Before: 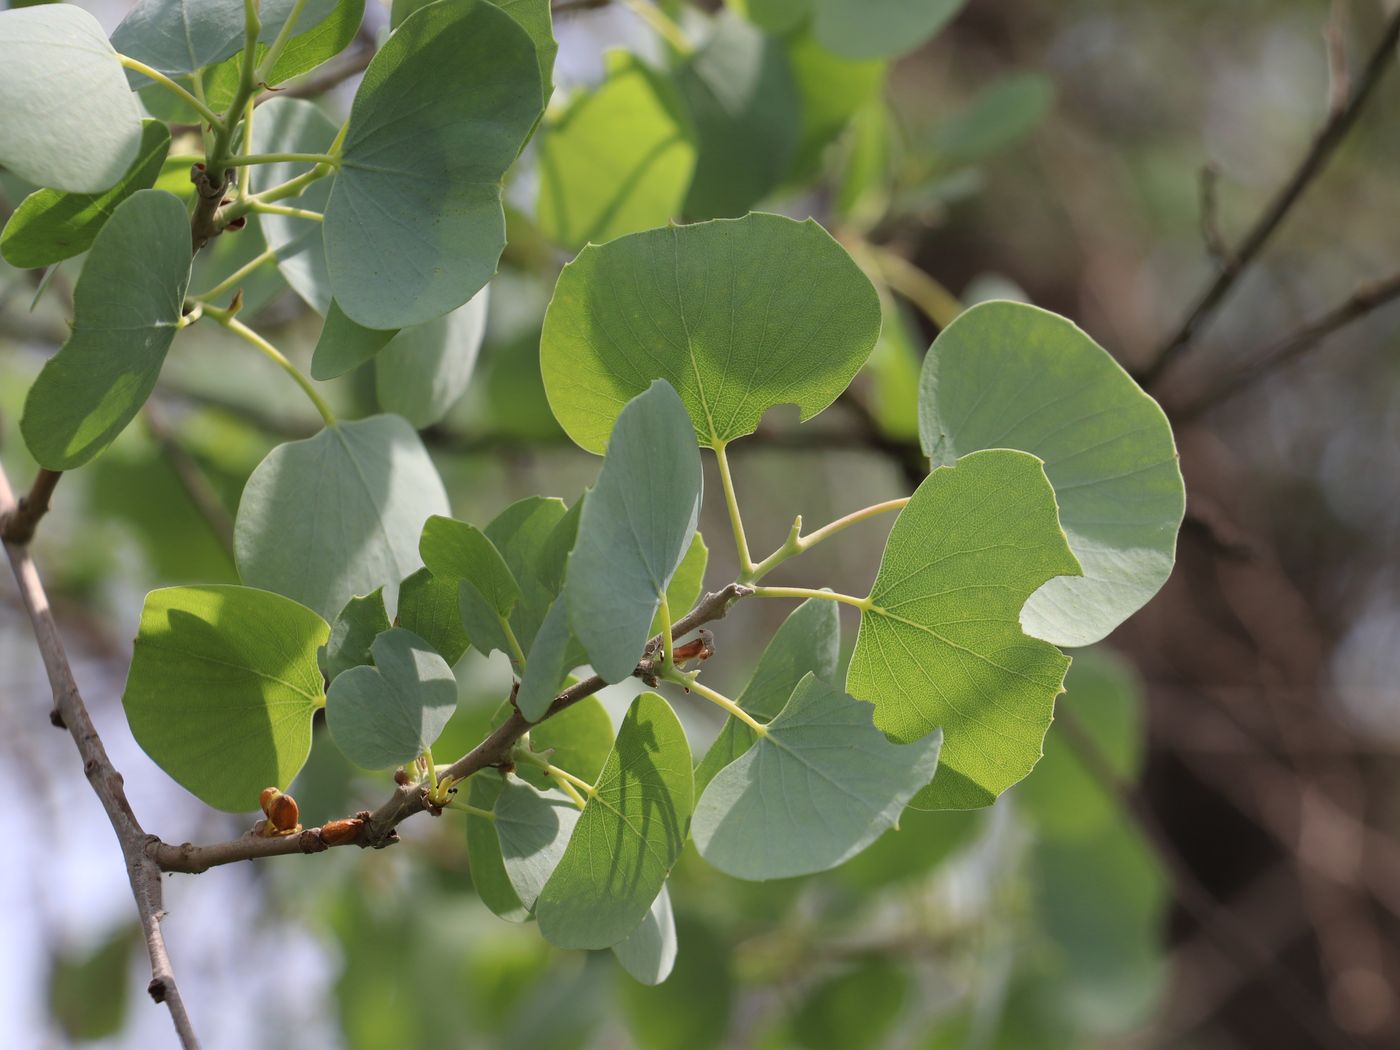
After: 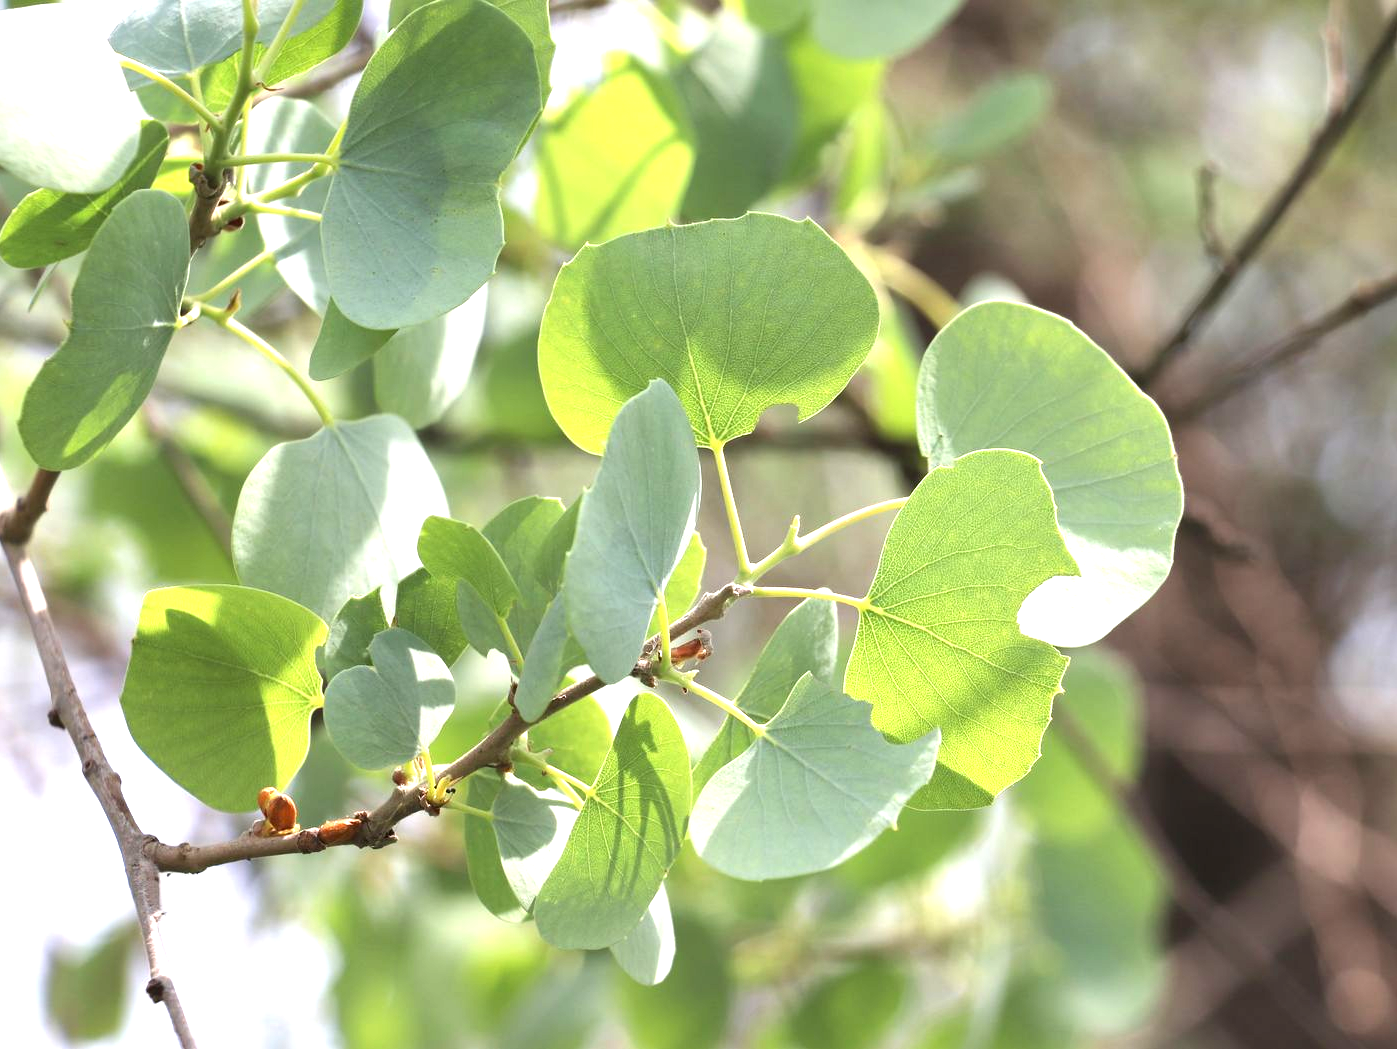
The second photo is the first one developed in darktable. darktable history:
local contrast: mode bilateral grid, contrast 20, coarseness 50, detail 119%, midtone range 0.2
exposure: black level correction 0, exposure 1.465 EV, compensate highlight preservation false
crop and rotate: left 0.179%, bottom 0.01%
